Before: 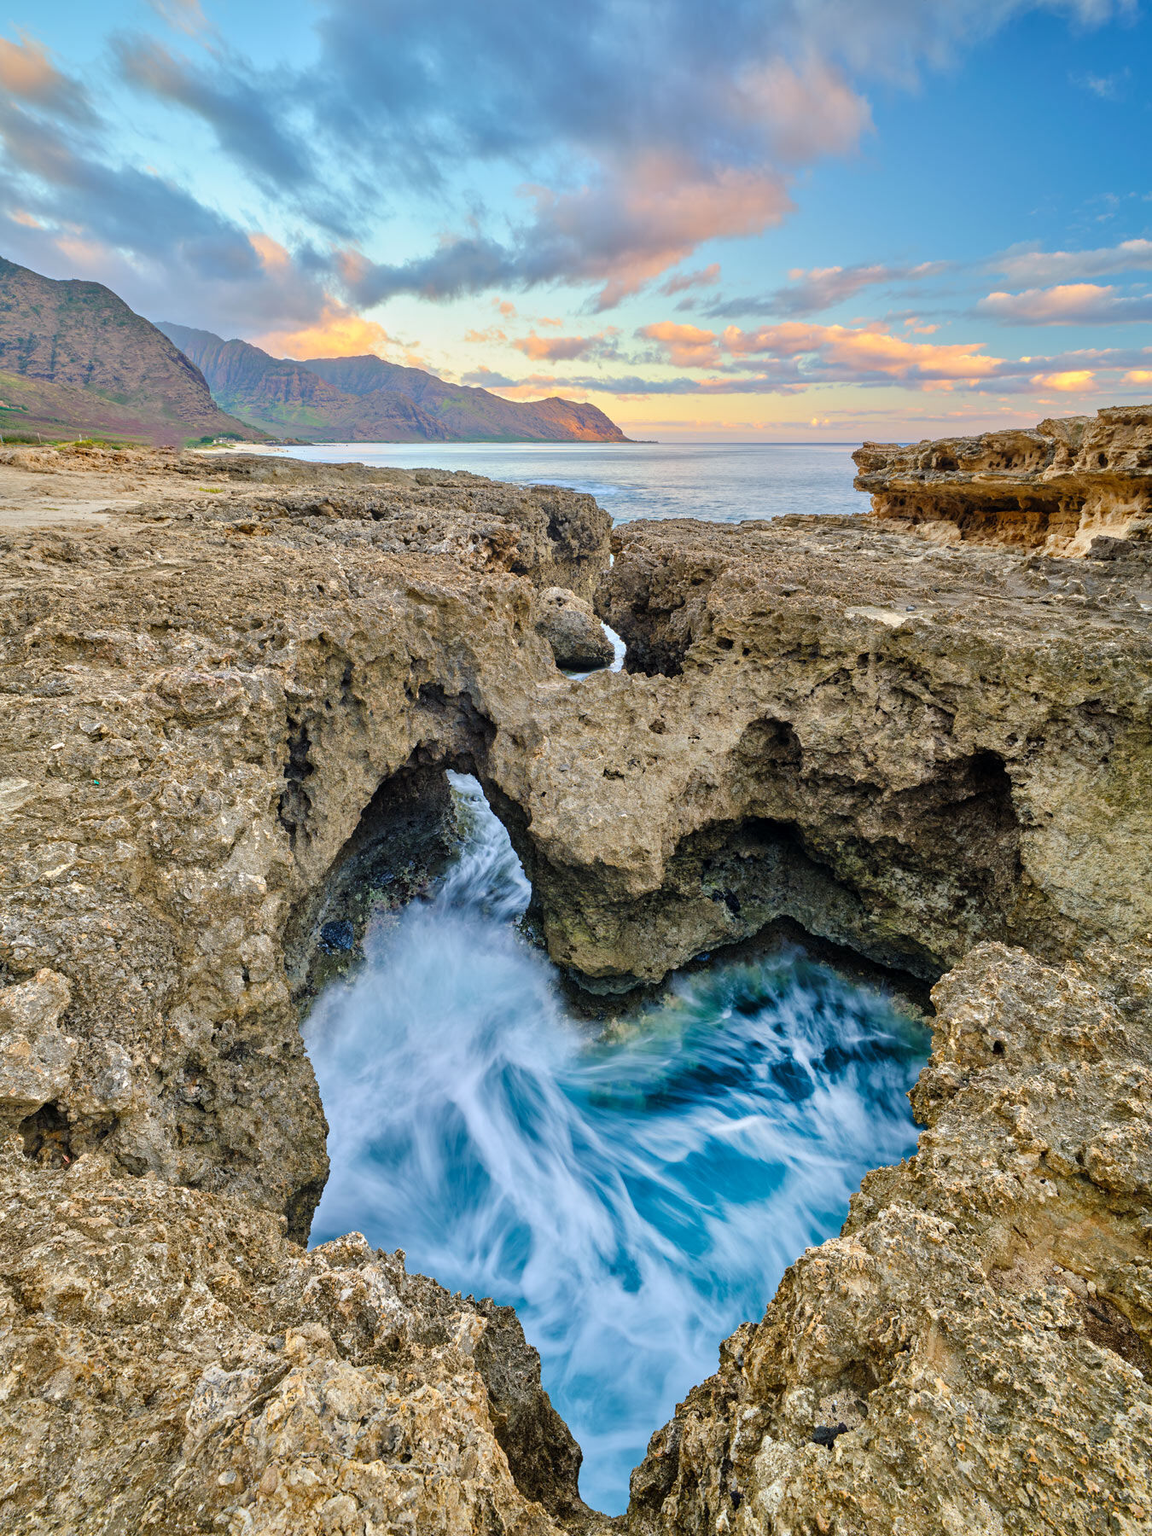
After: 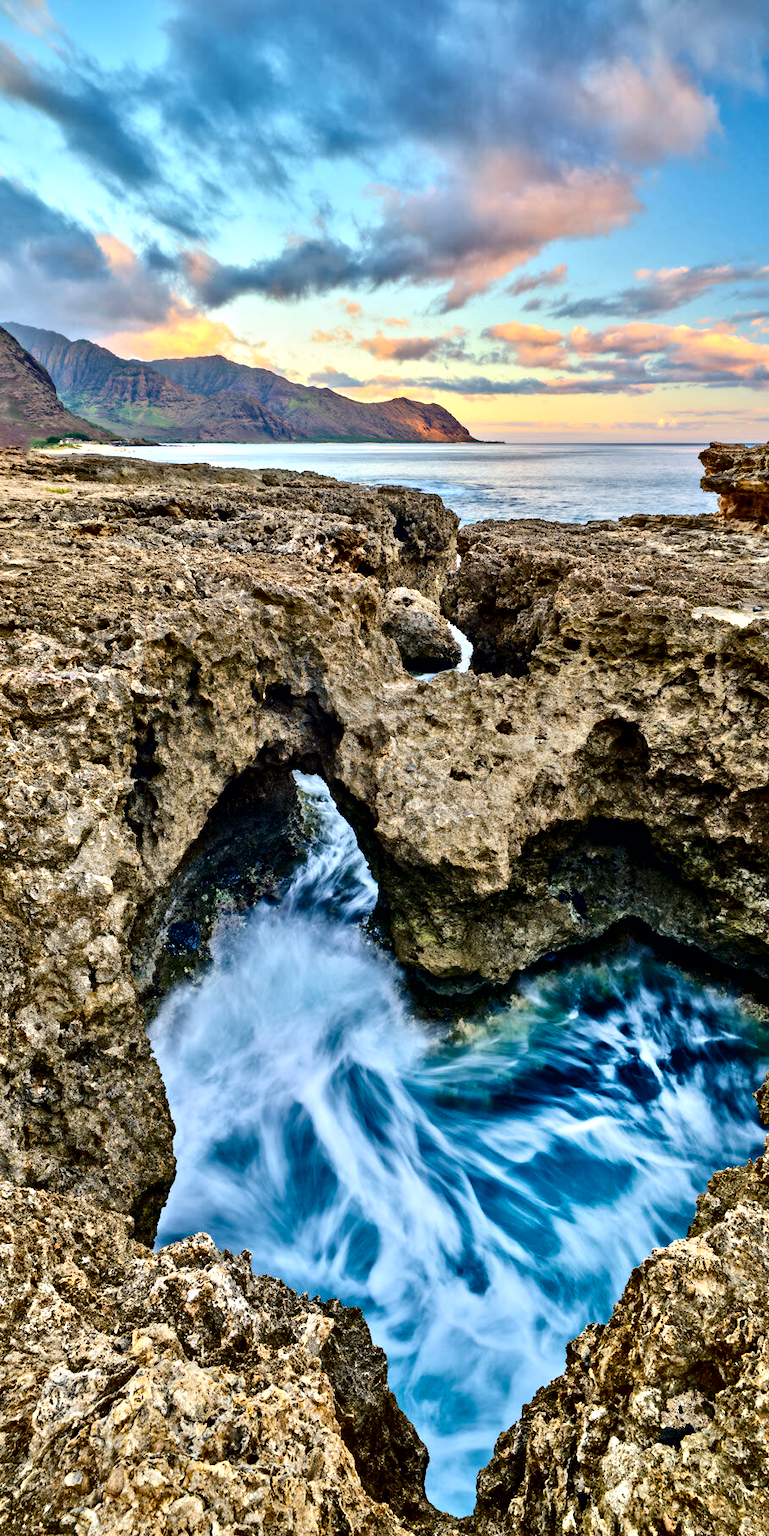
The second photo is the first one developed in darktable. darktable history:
contrast equalizer: octaves 7, y [[0.511, 0.558, 0.631, 0.632, 0.559, 0.512], [0.5 ×6], [0.507, 0.559, 0.627, 0.644, 0.647, 0.647], [0 ×6], [0 ×6]]
contrast brightness saturation: contrast 0.208, brightness -0.113, saturation 0.209
crop and rotate: left 13.377%, right 19.871%
tone equalizer: mask exposure compensation -0.485 EV
